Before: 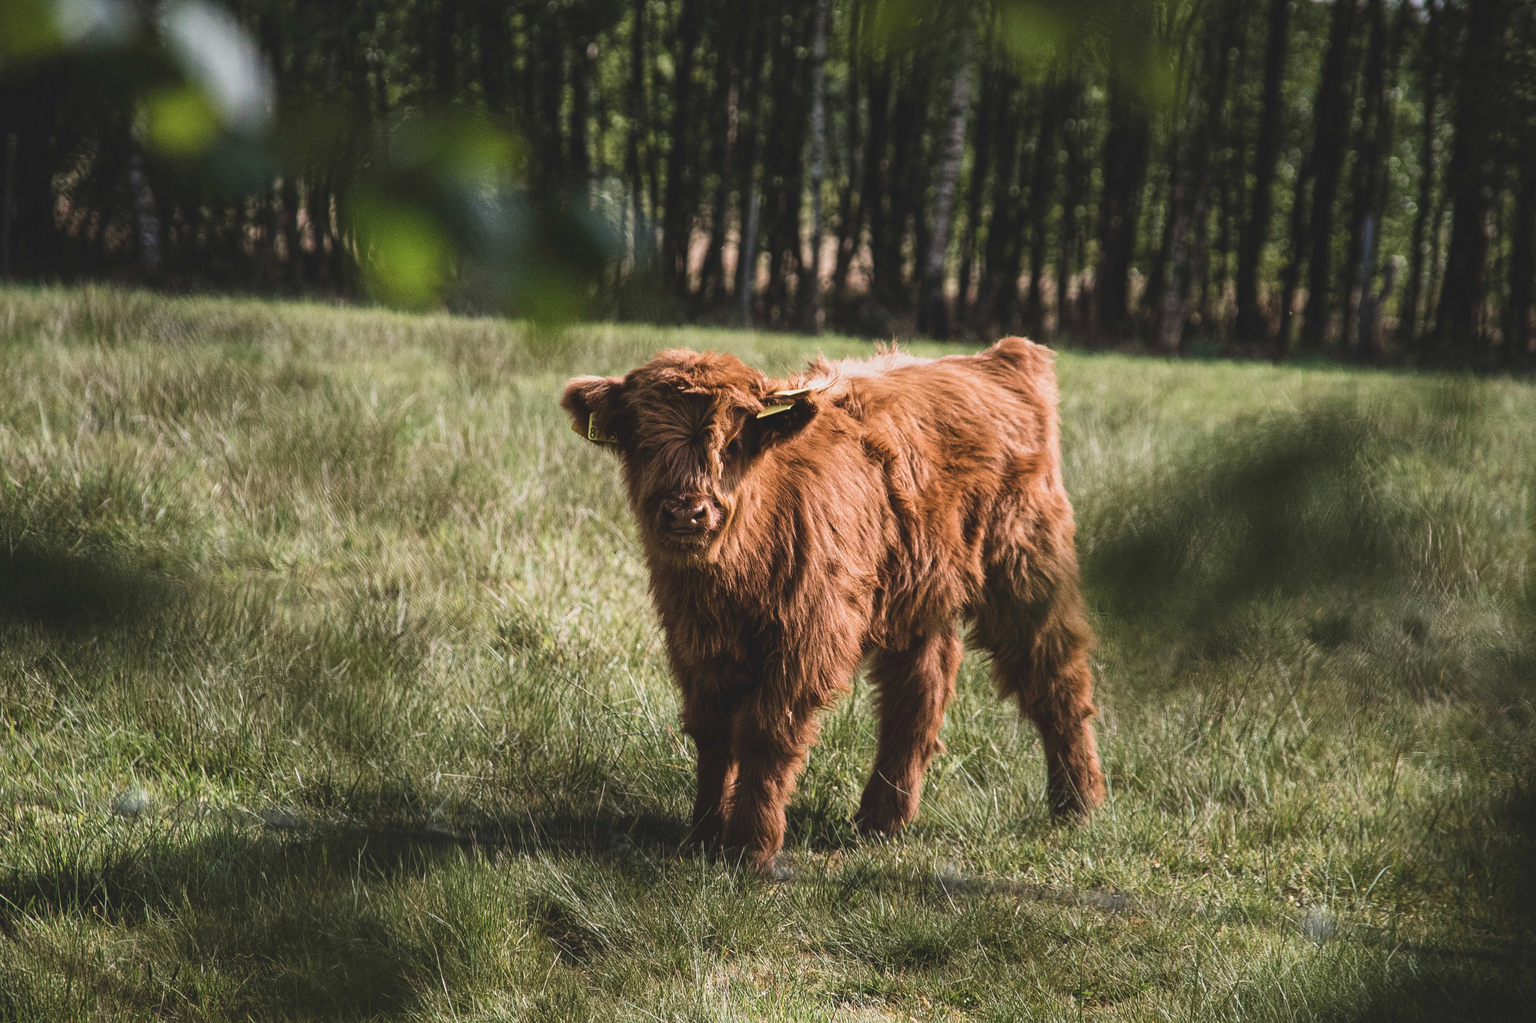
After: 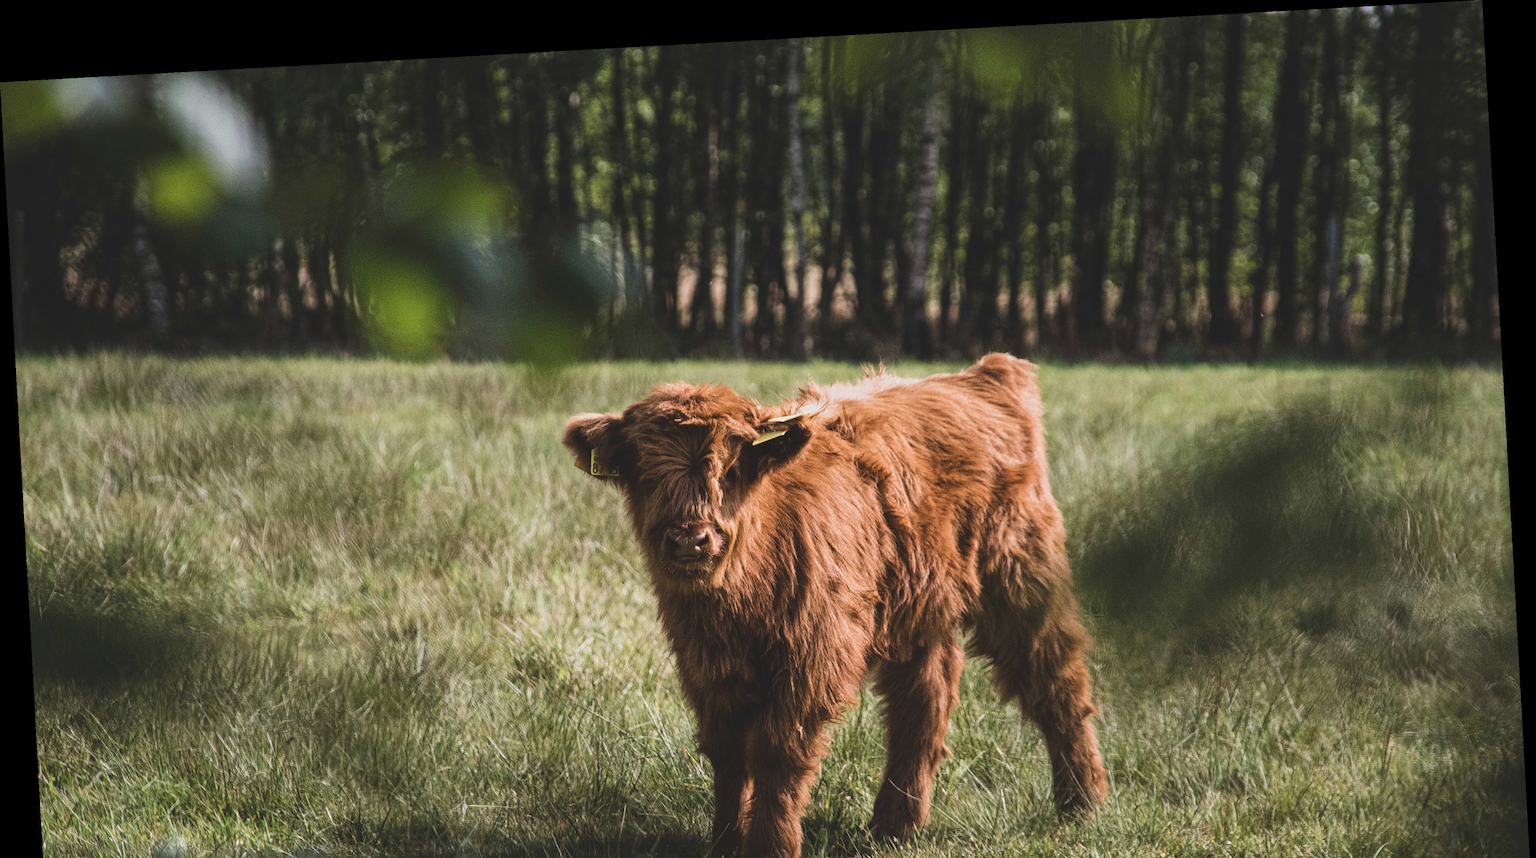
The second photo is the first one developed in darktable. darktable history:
rotate and perspective: rotation -3.18°, automatic cropping off
tone curve: curves: ch0 [(0, 0) (0.003, 0.022) (0.011, 0.027) (0.025, 0.038) (0.044, 0.056) (0.069, 0.081) (0.1, 0.11) (0.136, 0.145) (0.177, 0.185) (0.224, 0.229) (0.277, 0.278) (0.335, 0.335) (0.399, 0.399) (0.468, 0.468) (0.543, 0.543) (0.623, 0.623) (0.709, 0.705) (0.801, 0.793) (0.898, 0.887) (1, 1)], preserve colors none
crop: bottom 19.644%
